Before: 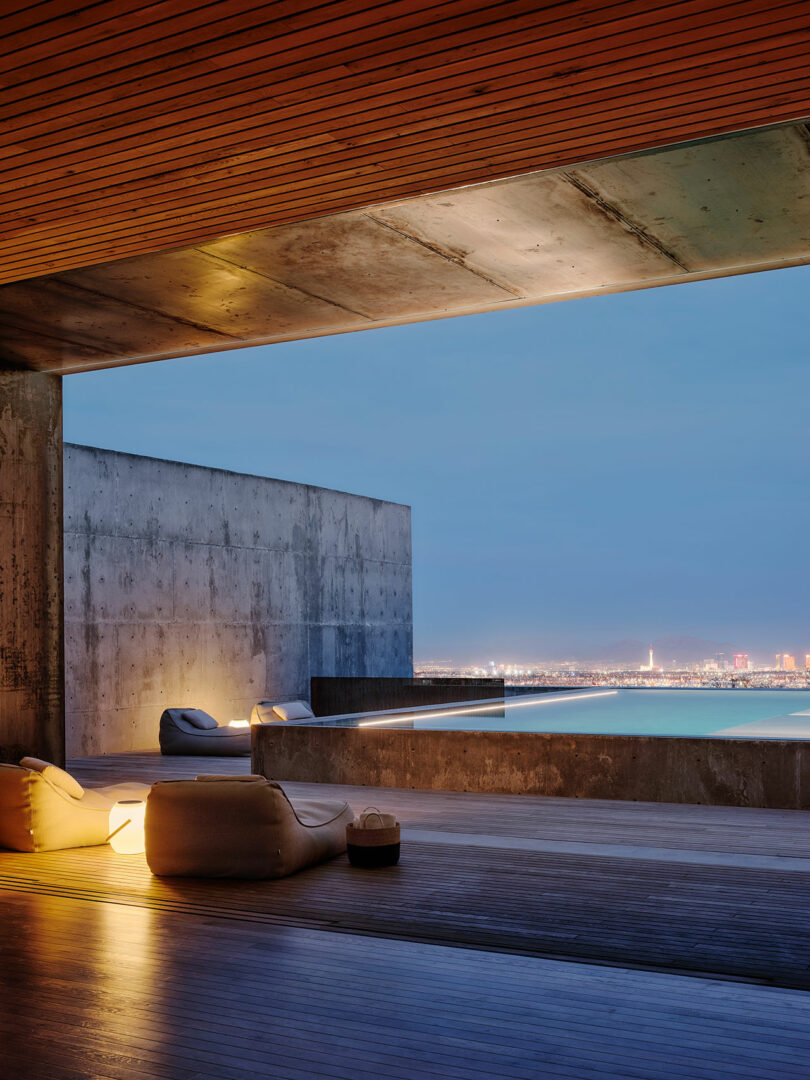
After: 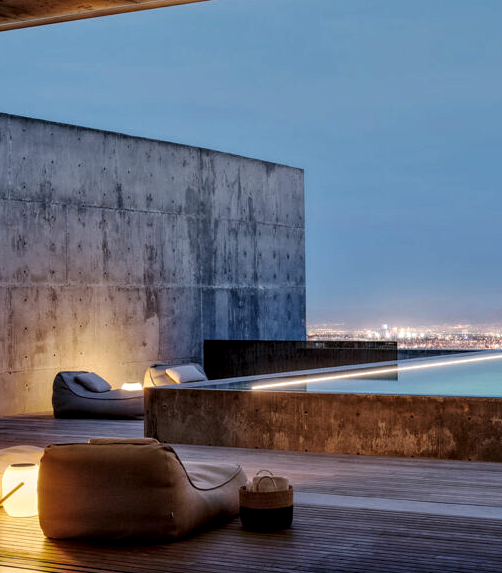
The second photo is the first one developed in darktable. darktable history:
crop: left 13.312%, top 31.28%, right 24.627%, bottom 15.582%
local contrast: detail 142%
